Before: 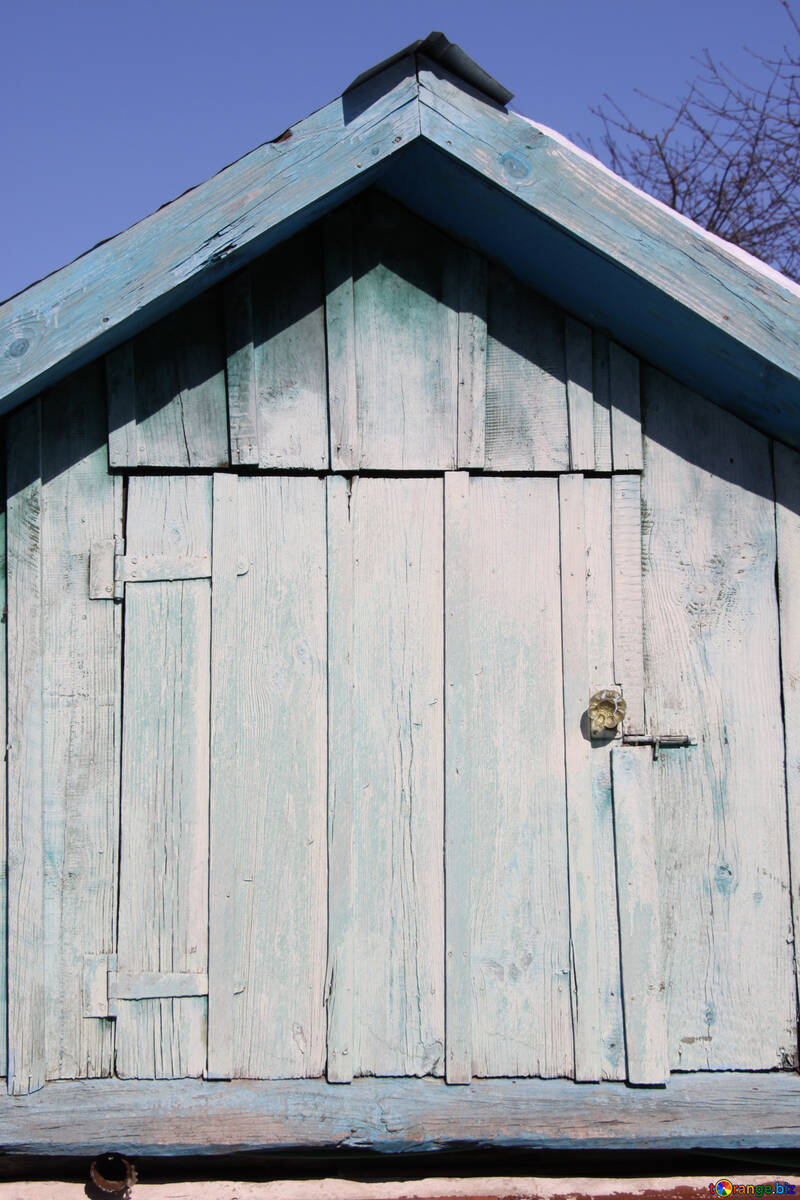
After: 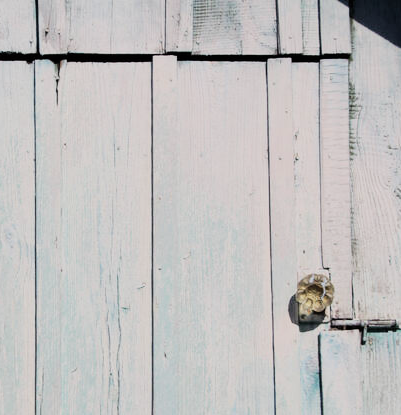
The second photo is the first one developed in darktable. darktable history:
filmic rgb: black relative exposure -7.5 EV, white relative exposure 5 EV, hardness 3.31, contrast 1.3, contrast in shadows safe
exposure: exposure 0.02 EV, compensate highlight preservation false
crop: left 36.607%, top 34.735%, right 13.146%, bottom 30.611%
tone equalizer: on, module defaults
